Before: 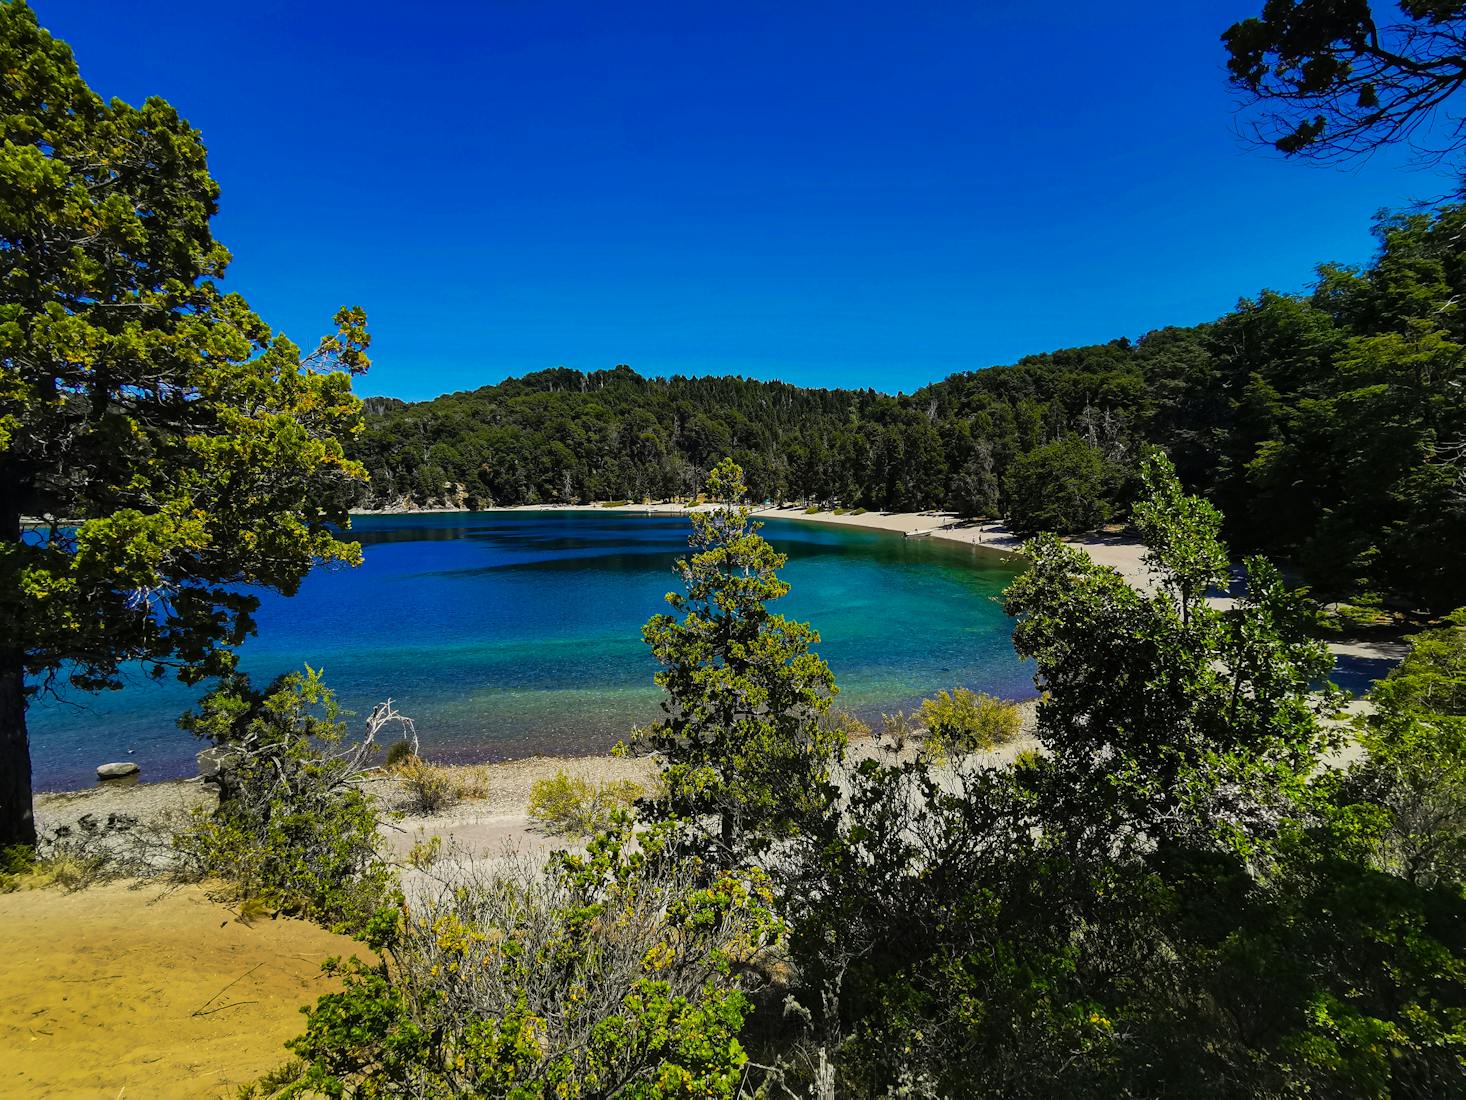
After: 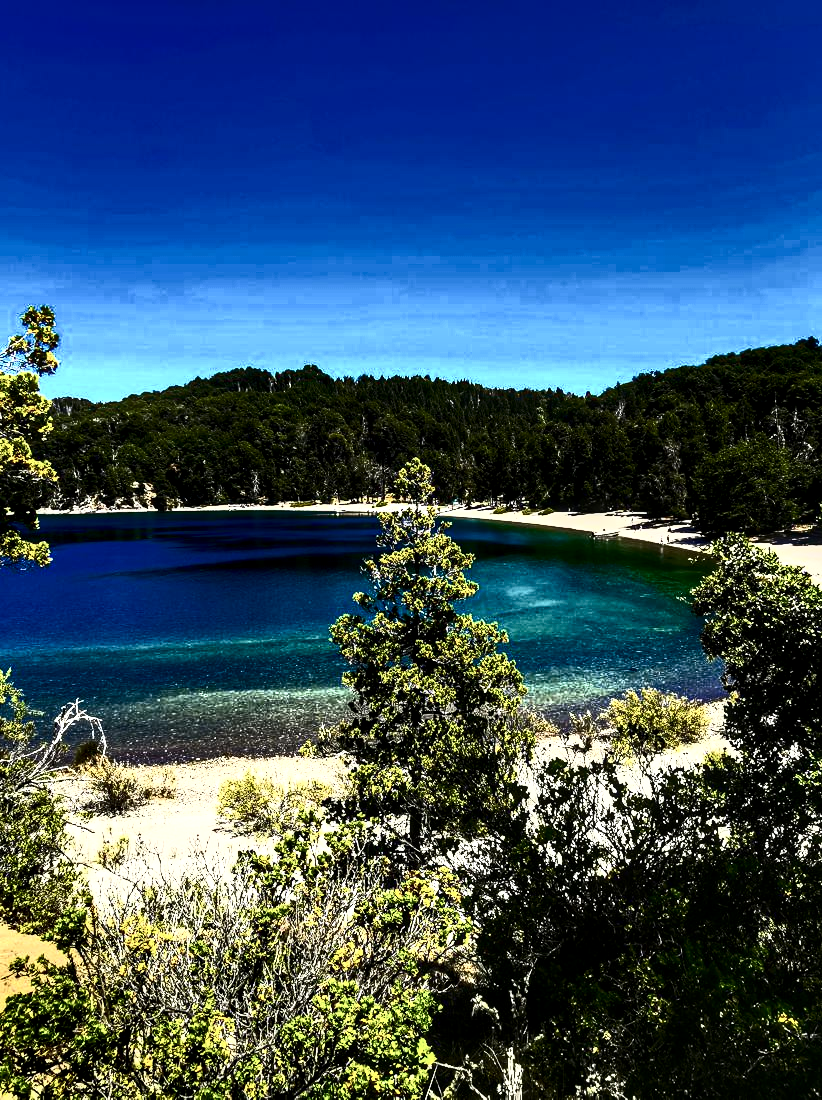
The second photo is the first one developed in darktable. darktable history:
crop: left 21.335%, right 22.593%
contrast brightness saturation: contrast 0.935, brightness 0.205
local contrast: detail 135%, midtone range 0.745
